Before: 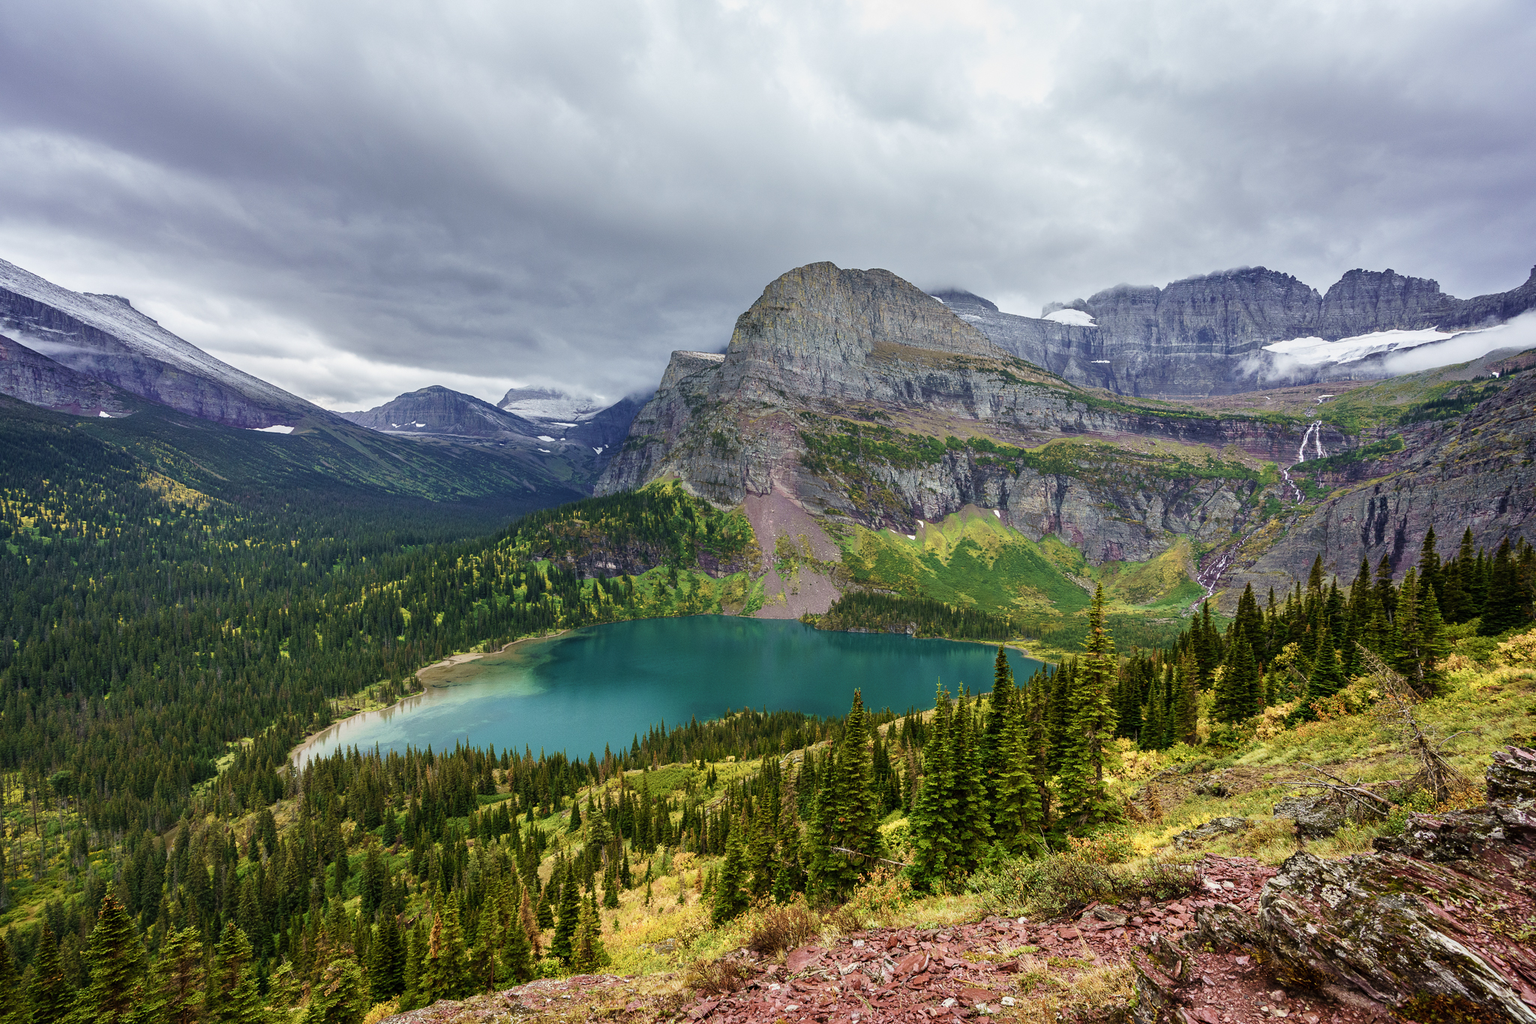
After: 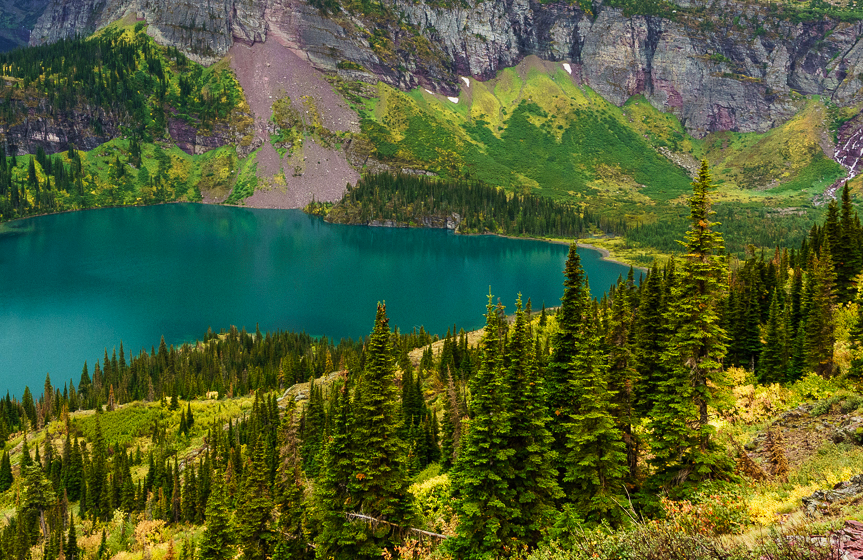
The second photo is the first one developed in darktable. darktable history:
crop: left 37.221%, top 45.169%, right 20.63%, bottom 13.777%
white balance: emerald 1
